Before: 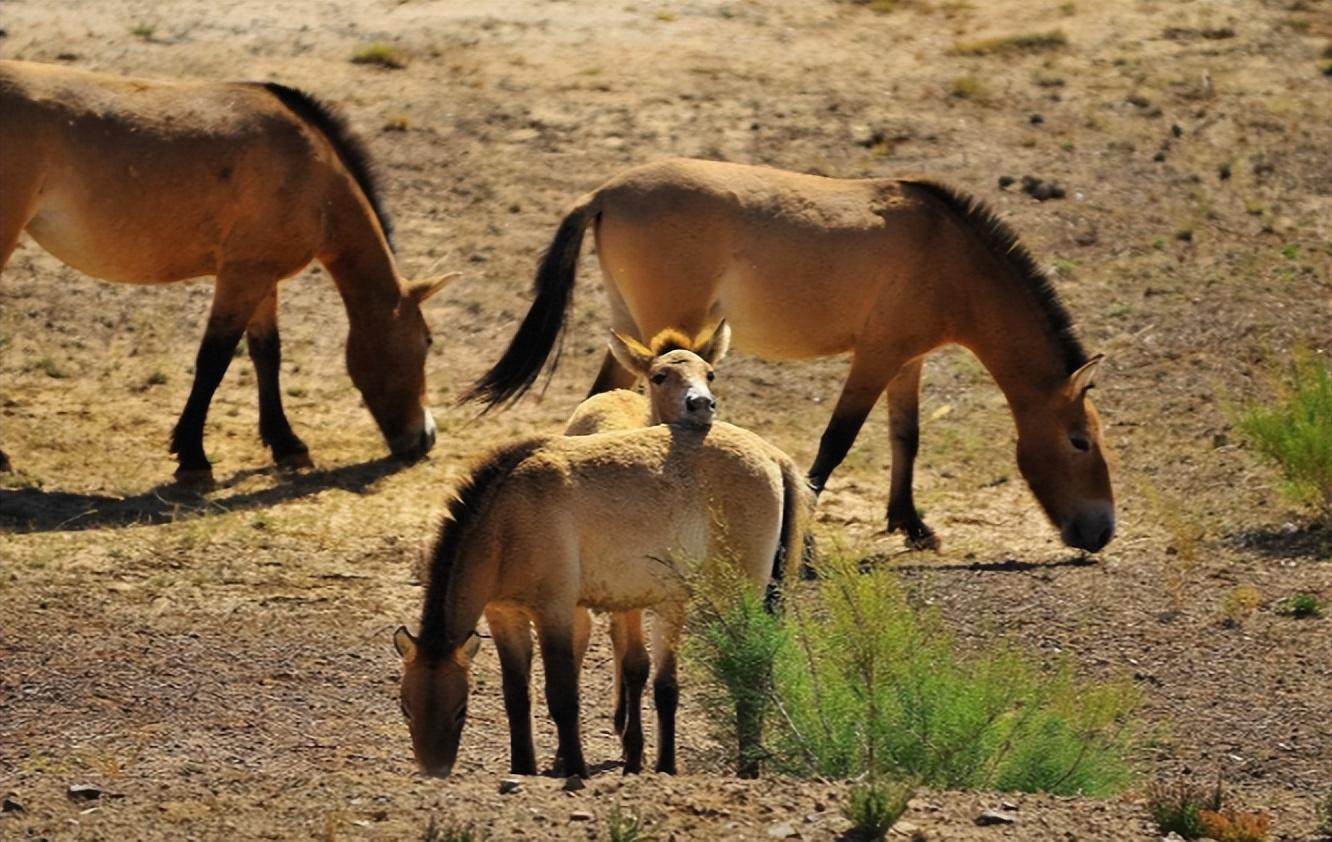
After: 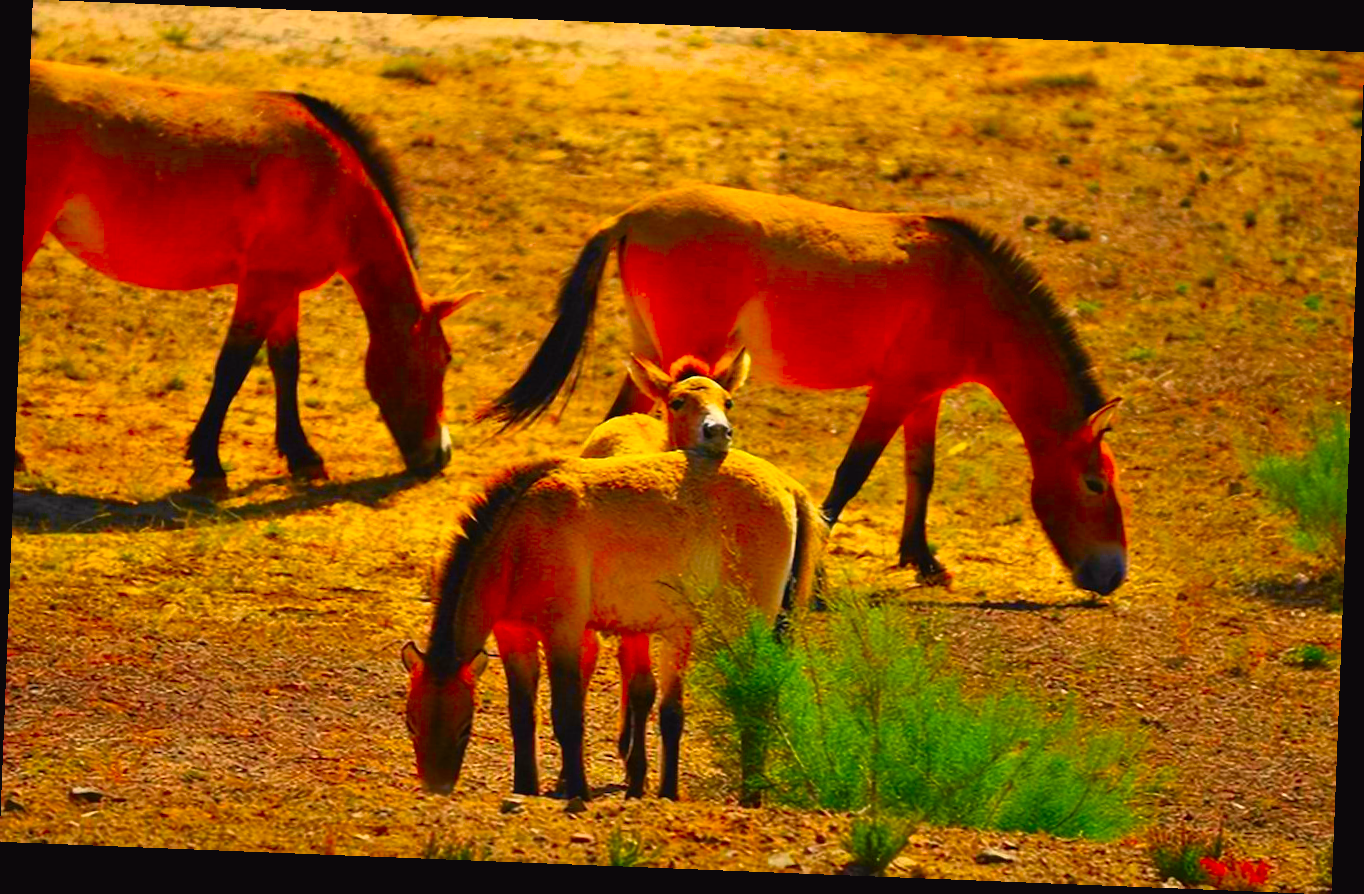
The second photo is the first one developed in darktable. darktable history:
rotate and perspective: rotation 2.27°, automatic cropping off
color correction: saturation 3
tone curve: curves: ch0 [(0, 0.024) (0.119, 0.146) (0.474, 0.464) (0.718, 0.721) (0.817, 0.839) (1, 0.998)]; ch1 [(0, 0) (0.377, 0.416) (0.439, 0.451) (0.477, 0.477) (0.501, 0.503) (0.538, 0.544) (0.58, 0.602) (0.664, 0.676) (0.783, 0.804) (1, 1)]; ch2 [(0, 0) (0.38, 0.405) (0.463, 0.456) (0.498, 0.497) (0.524, 0.535) (0.578, 0.576) (0.648, 0.665) (1, 1)], color space Lab, independent channels, preserve colors none
